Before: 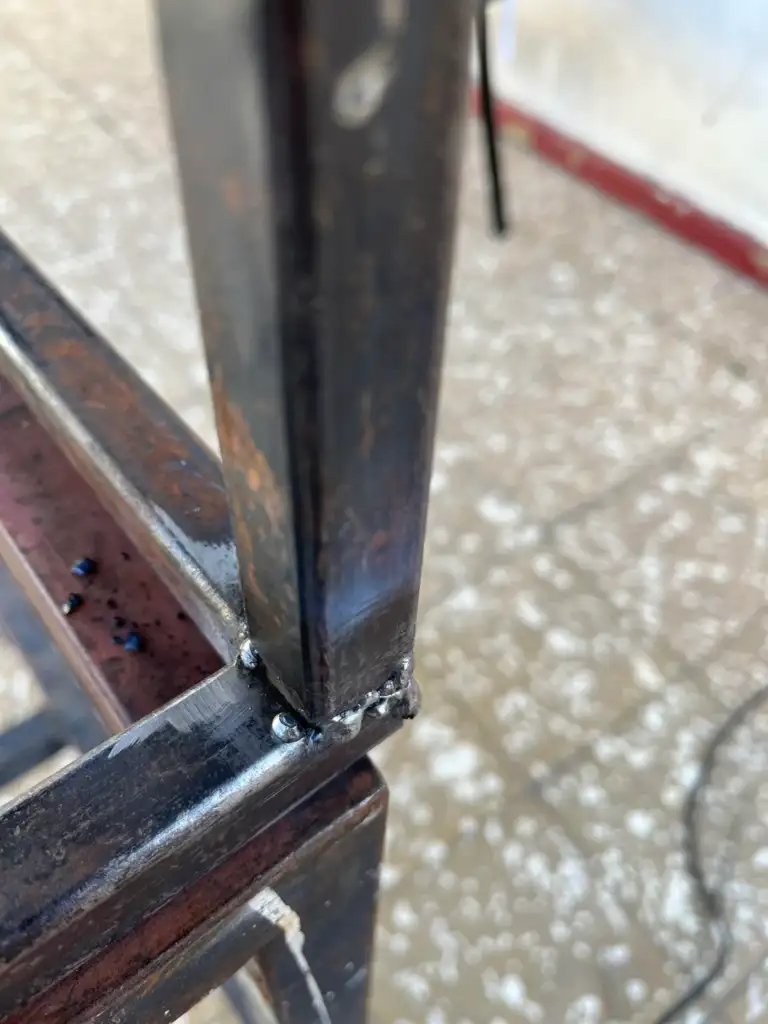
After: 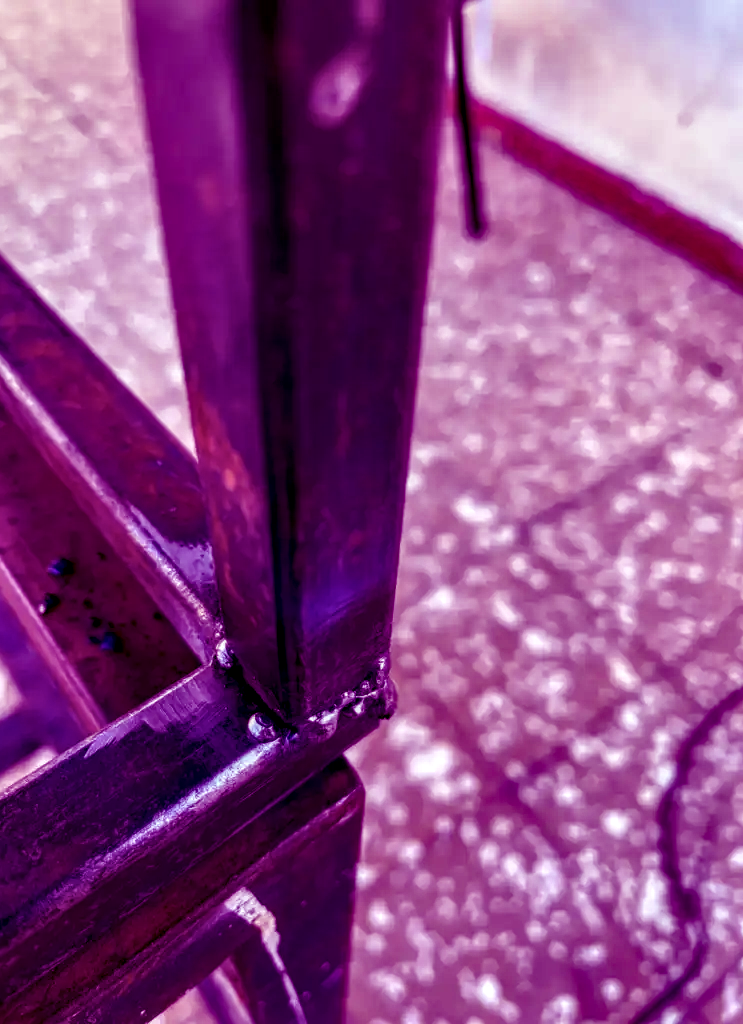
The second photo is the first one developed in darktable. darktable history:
crop and rotate: left 3.238%
color balance: mode lift, gamma, gain (sRGB), lift [1, 1, 0.101, 1]
rotate and perspective: automatic cropping original format, crop left 0, crop top 0
local contrast: detail 150%
exposure: exposure -0.072 EV, compensate highlight preservation false
